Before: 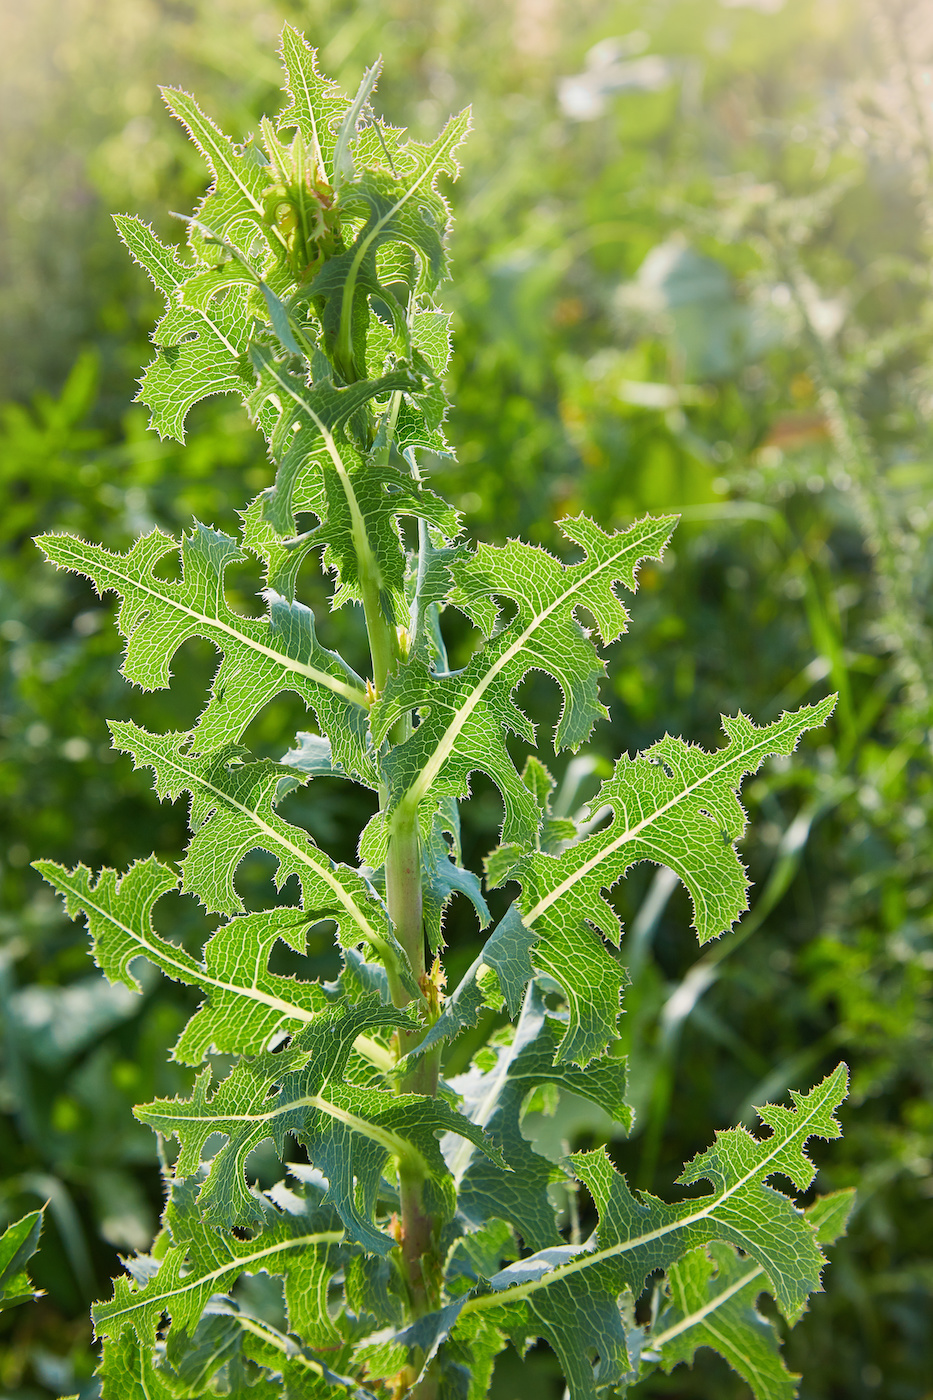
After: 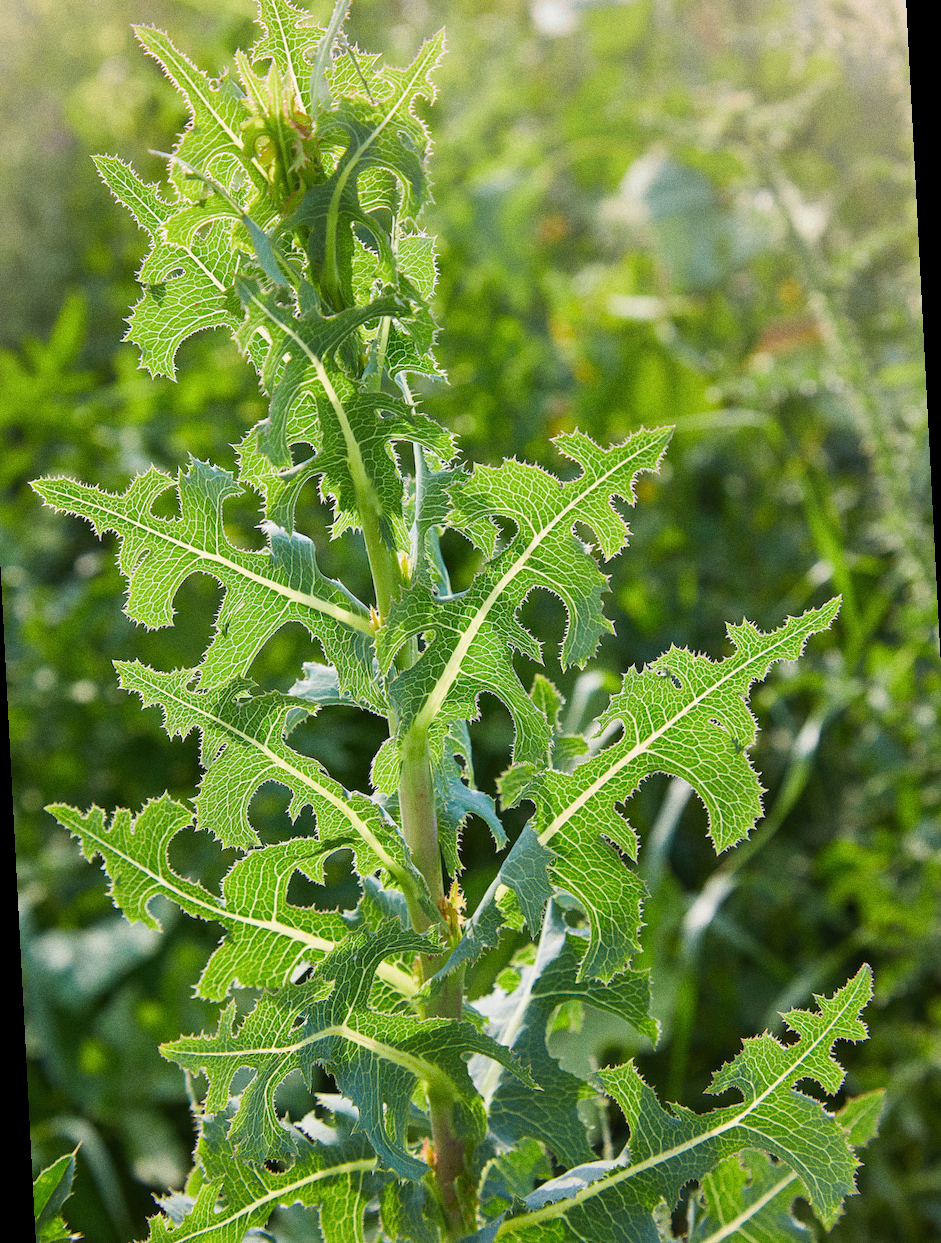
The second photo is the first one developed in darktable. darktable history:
rotate and perspective: rotation -3°, crop left 0.031, crop right 0.968, crop top 0.07, crop bottom 0.93
grain: on, module defaults
